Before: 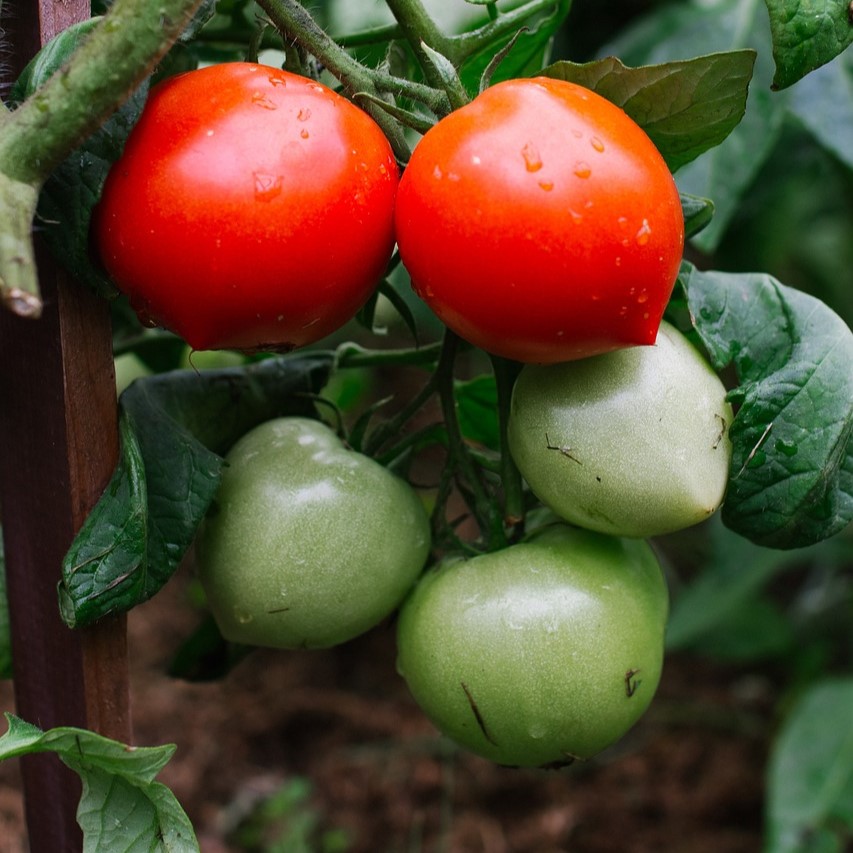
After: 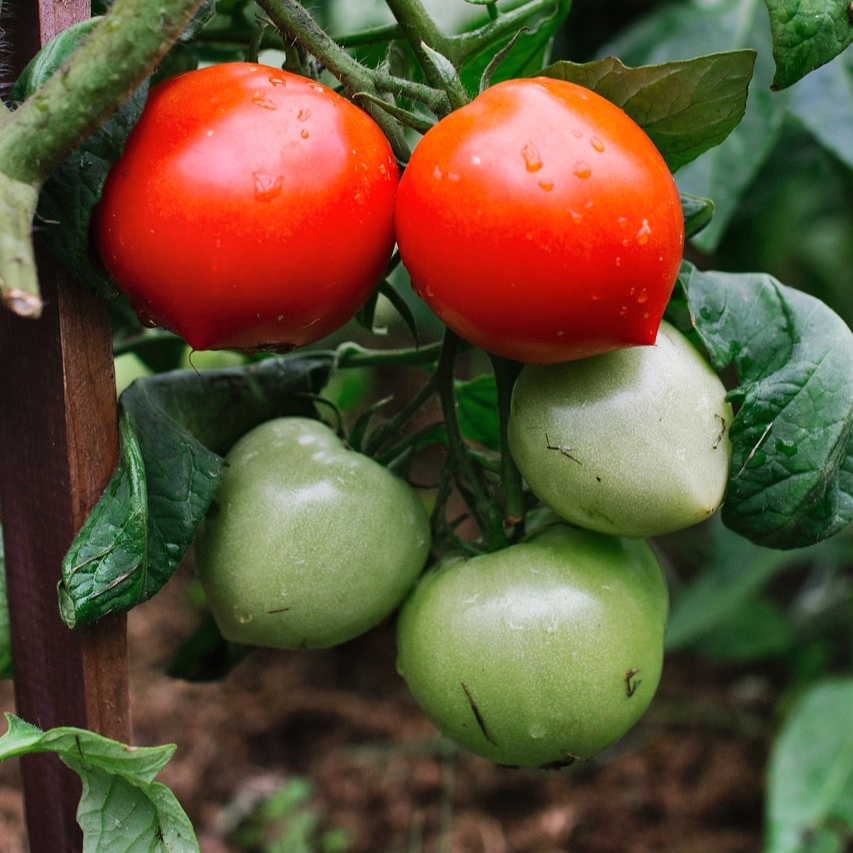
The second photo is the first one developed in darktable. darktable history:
tone equalizer: on, module defaults
shadows and highlights: shadows 60, soften with gaussian
